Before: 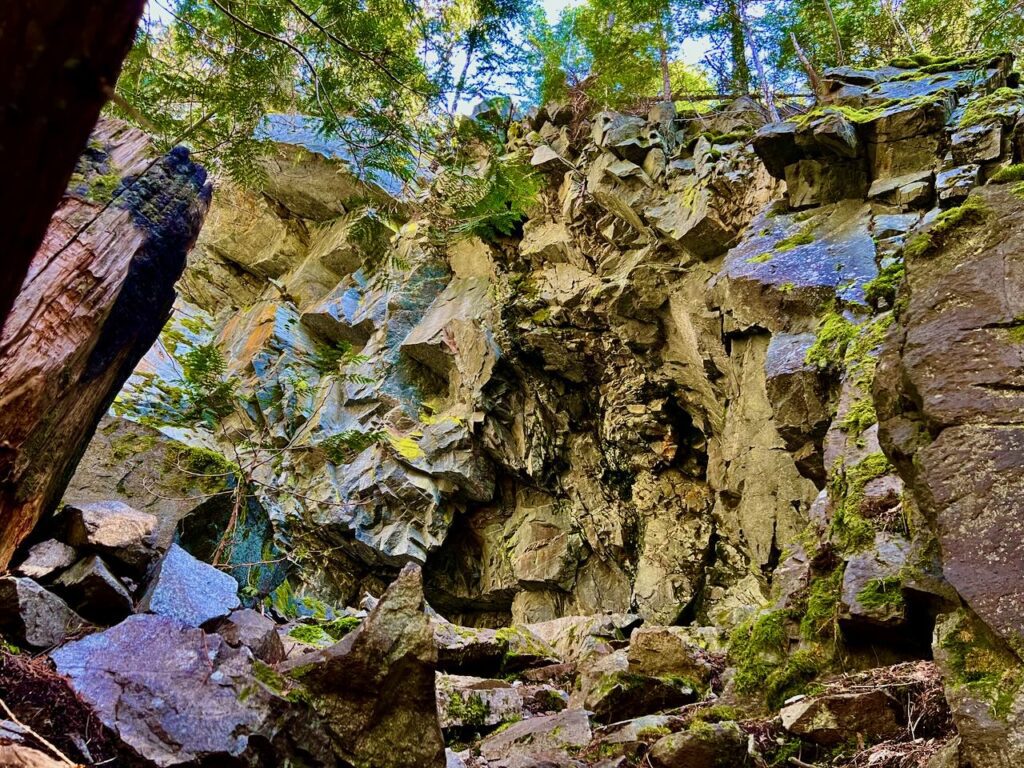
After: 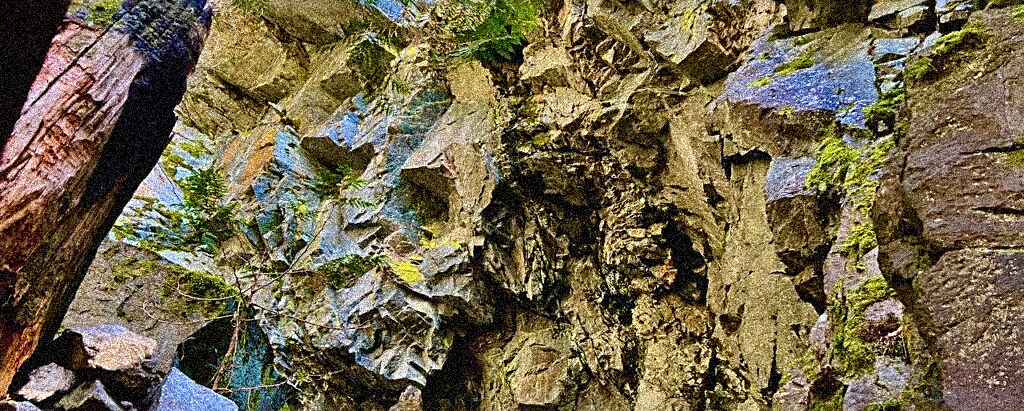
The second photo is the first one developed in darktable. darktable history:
rotate and perspective: automatic cropping off
sharpen: radius 2.767
crop and rotate: top 23.043%, bottom 23.437%
shadows and highlights: low approximation 0.01, soften with gaussian
grain: coarseness 3.75 ISO, strength 100%, mid-tones bias 0%
